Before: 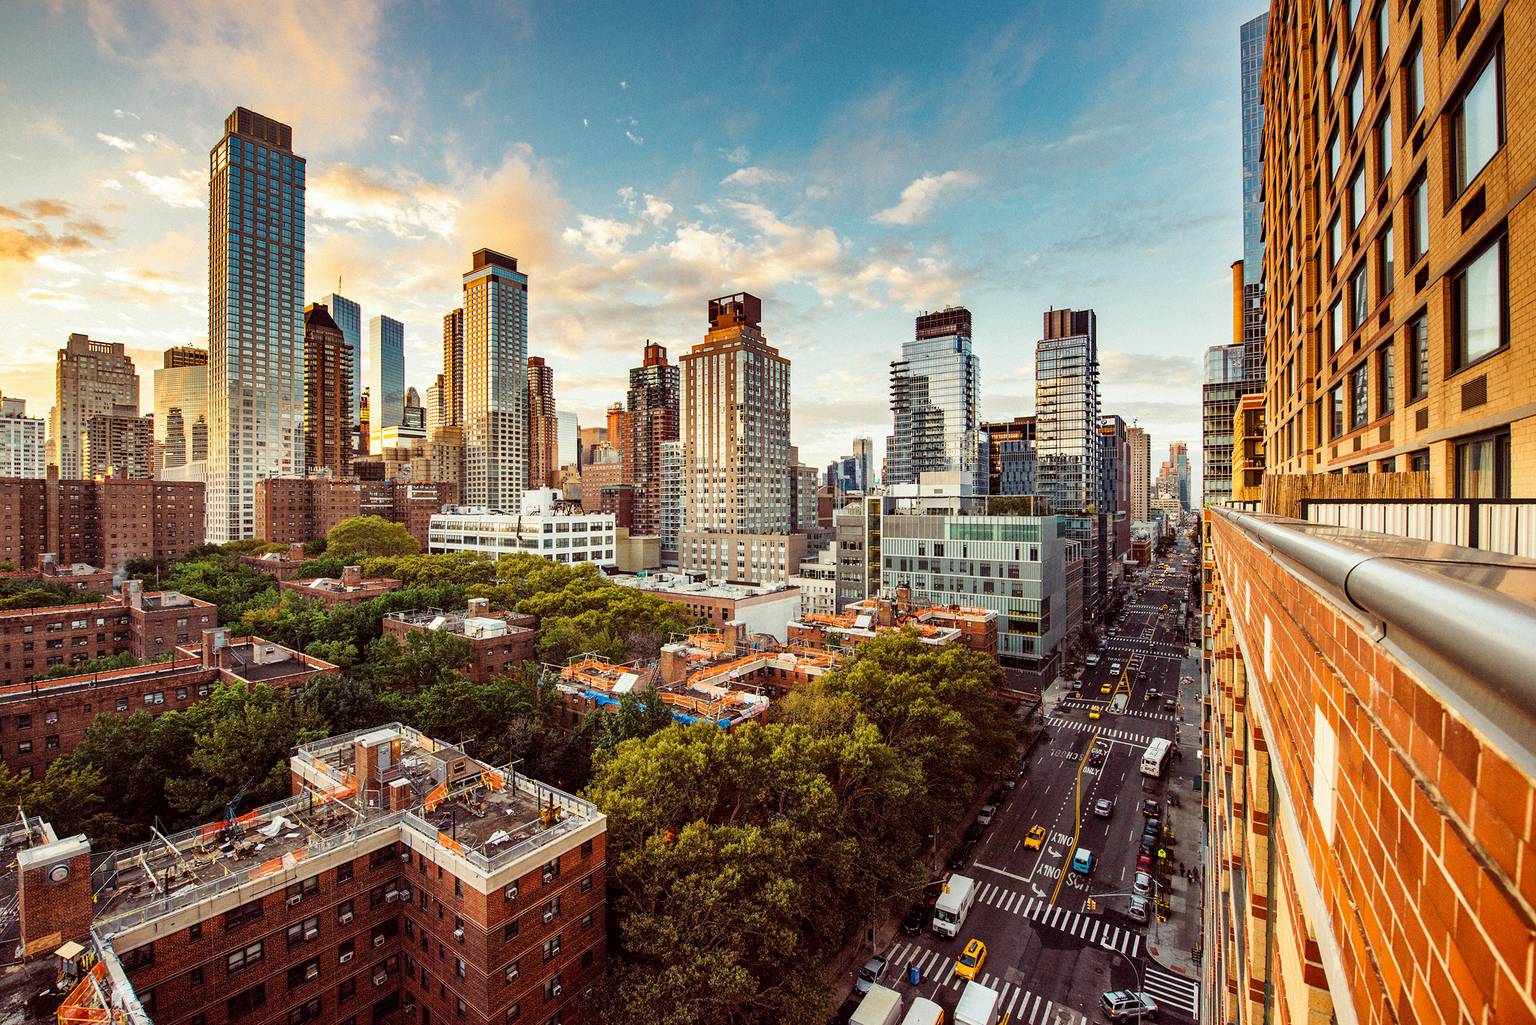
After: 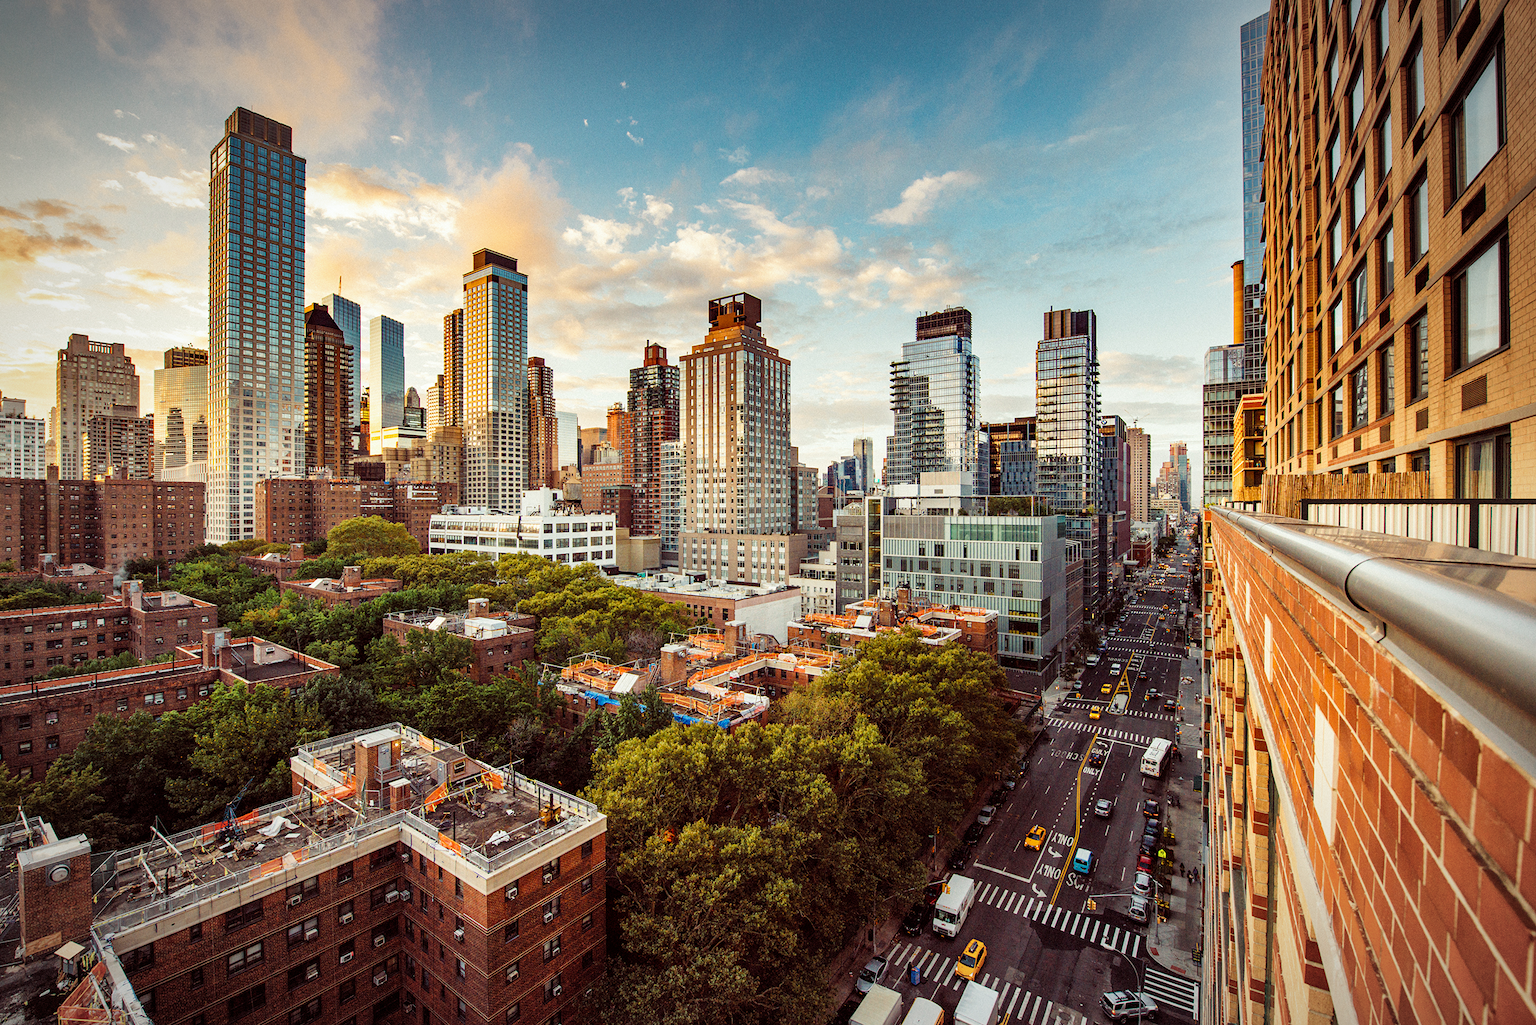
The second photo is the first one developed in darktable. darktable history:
vignetting: brightness -0.412, saturation -0.295, automatic ratio true
